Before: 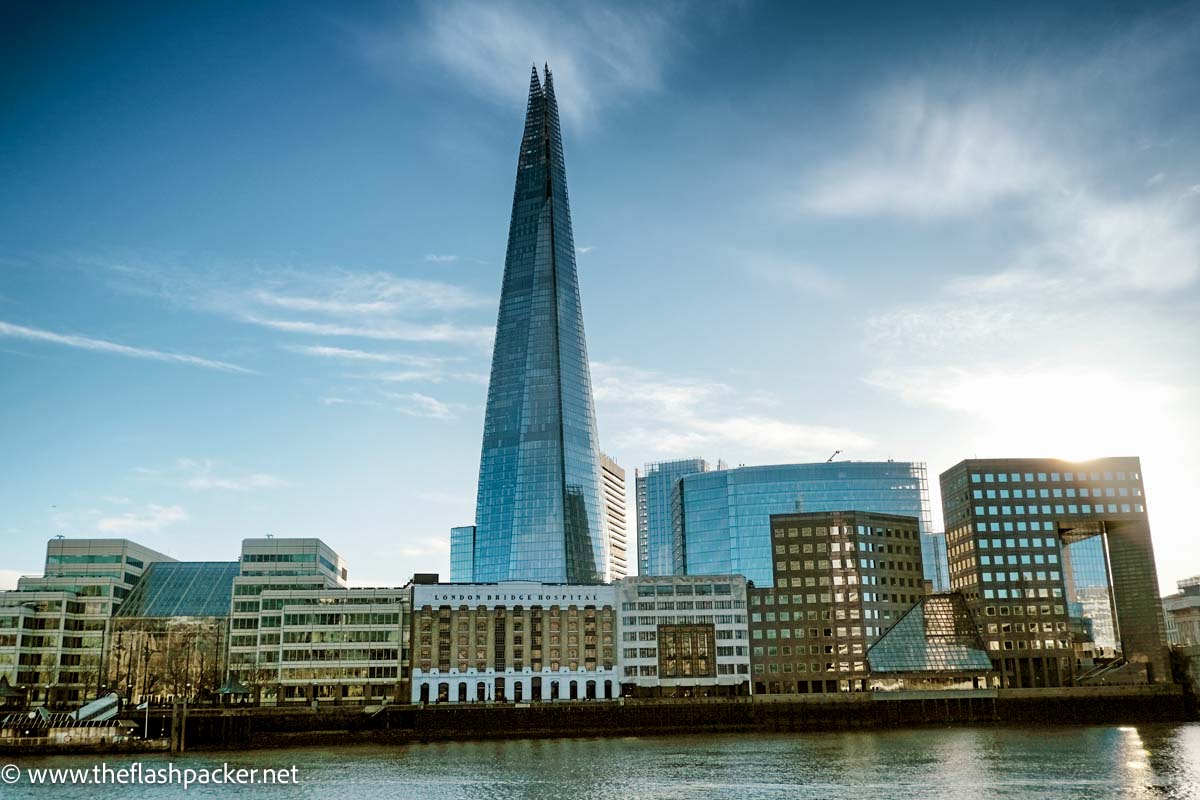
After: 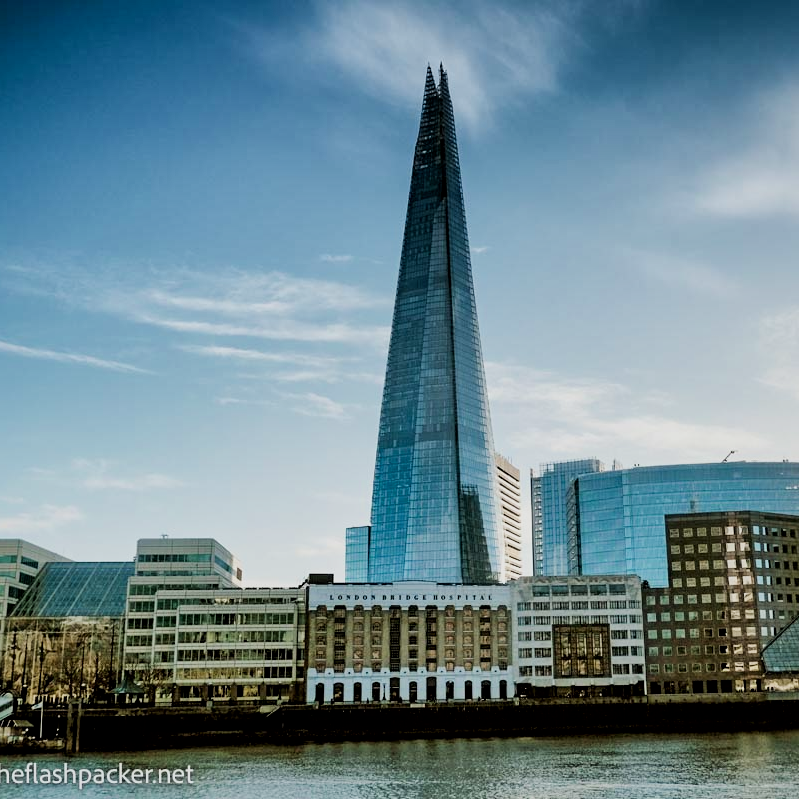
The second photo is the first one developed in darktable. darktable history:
filmic rgb: black relative exposure -7.65 EV, white relative exposure 4.56 EV, hardness 3.61, contrast 1.106
local contrast: mode bilateral grid, contrast 20, coarseness 50, detail 144%, midtone range 0.2
crop and rotate: left 8.786%, right 24.548%
